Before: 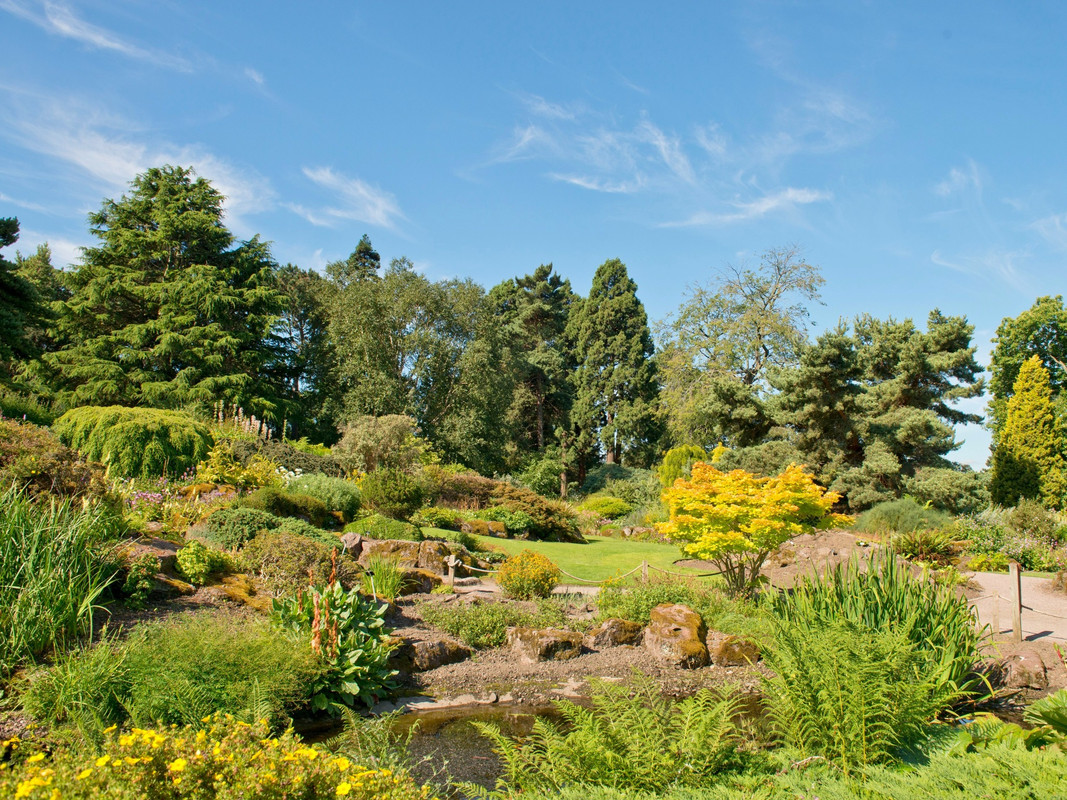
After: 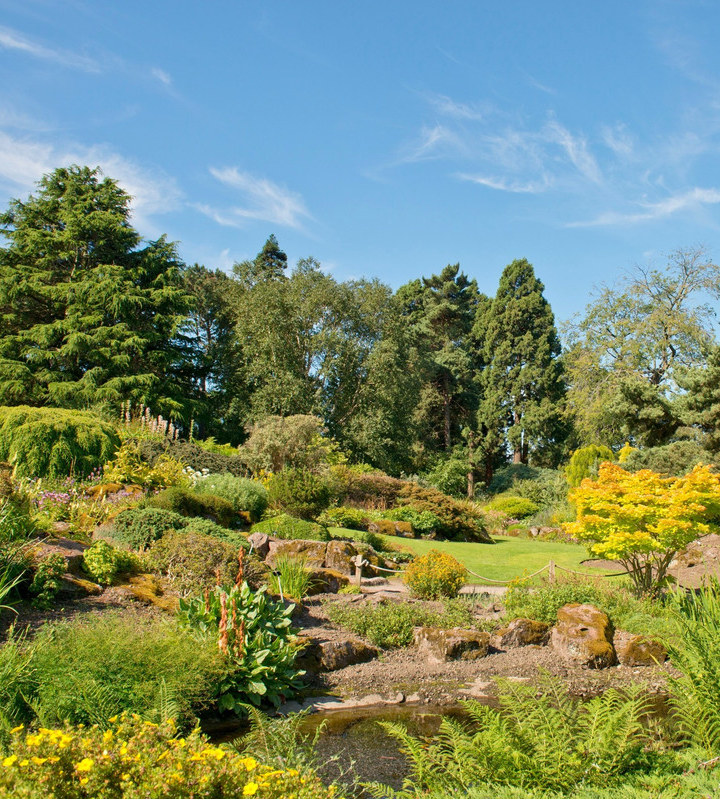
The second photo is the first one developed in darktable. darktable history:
crop and rotate: left 8.764%, right 23.674%
